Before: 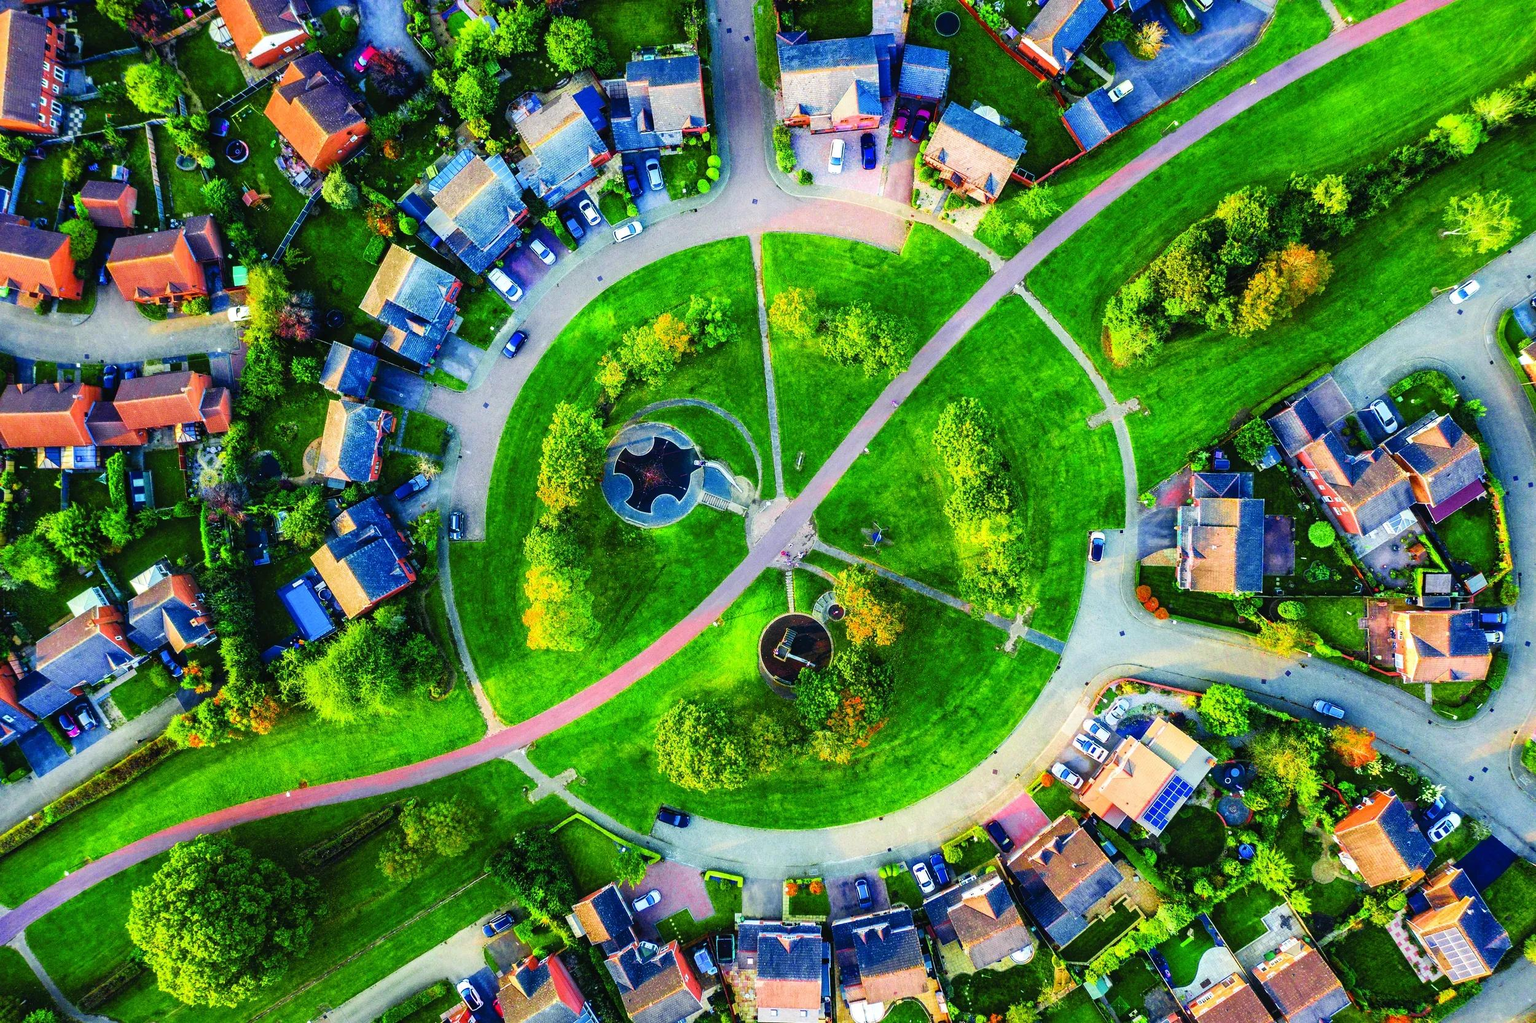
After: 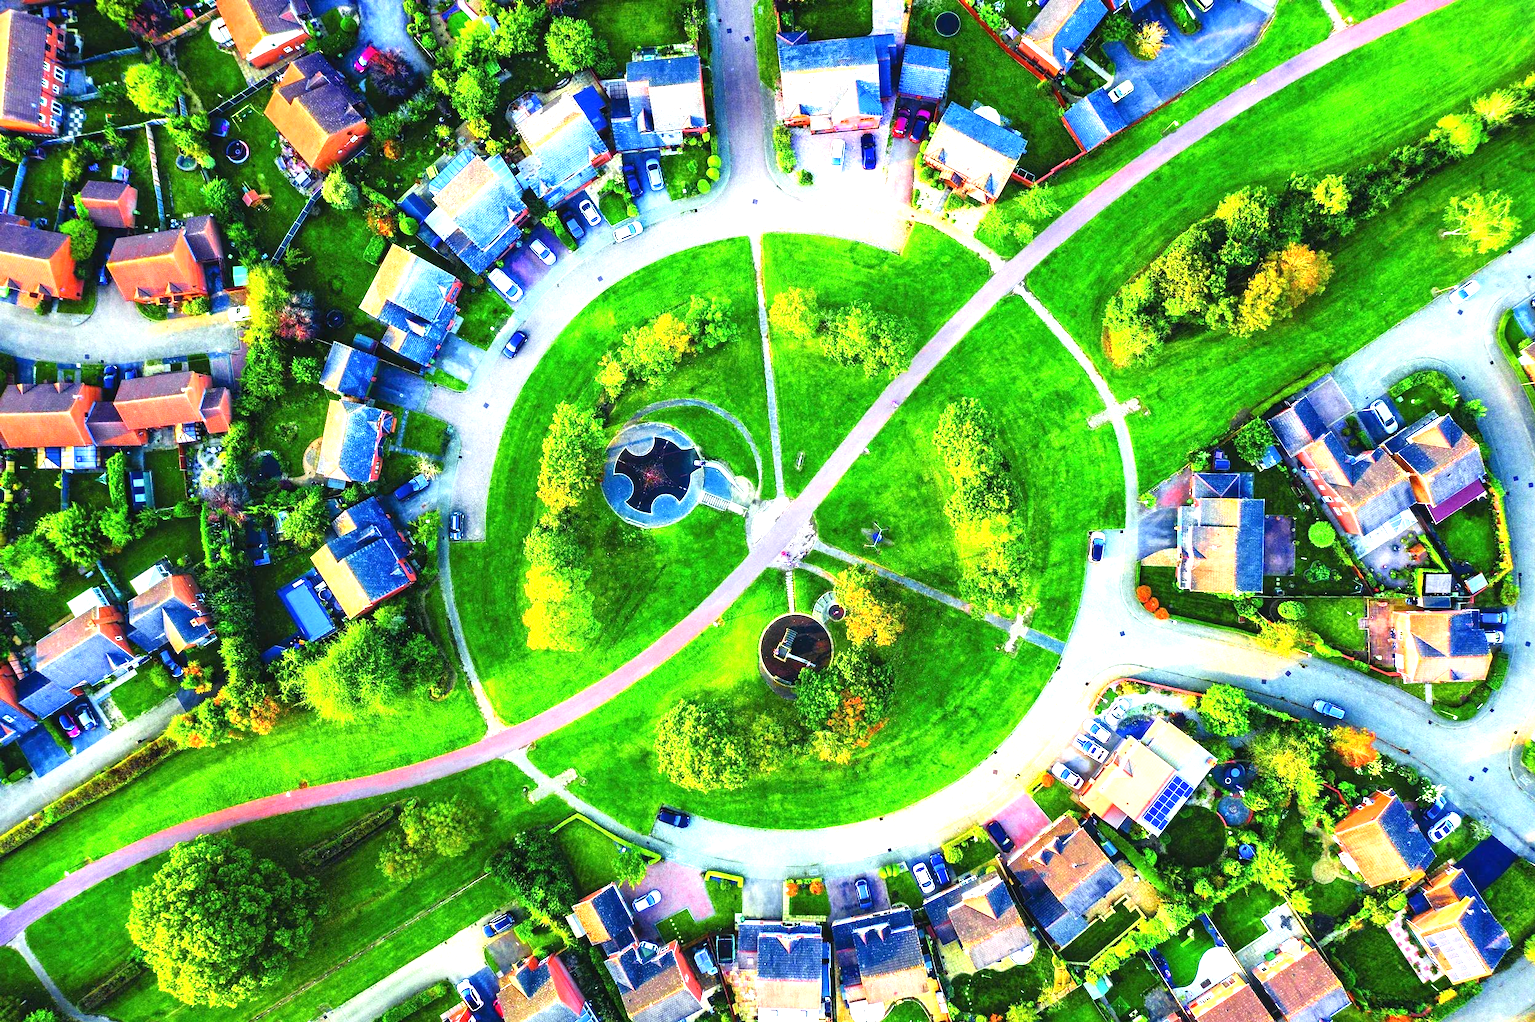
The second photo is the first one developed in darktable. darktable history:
vignetting: fall-off start 115.85%, fall-off radius 59.13%, brightness -0.286
exposure: black level correction 0, exposure 1 EV, compensate highlight preservation false
